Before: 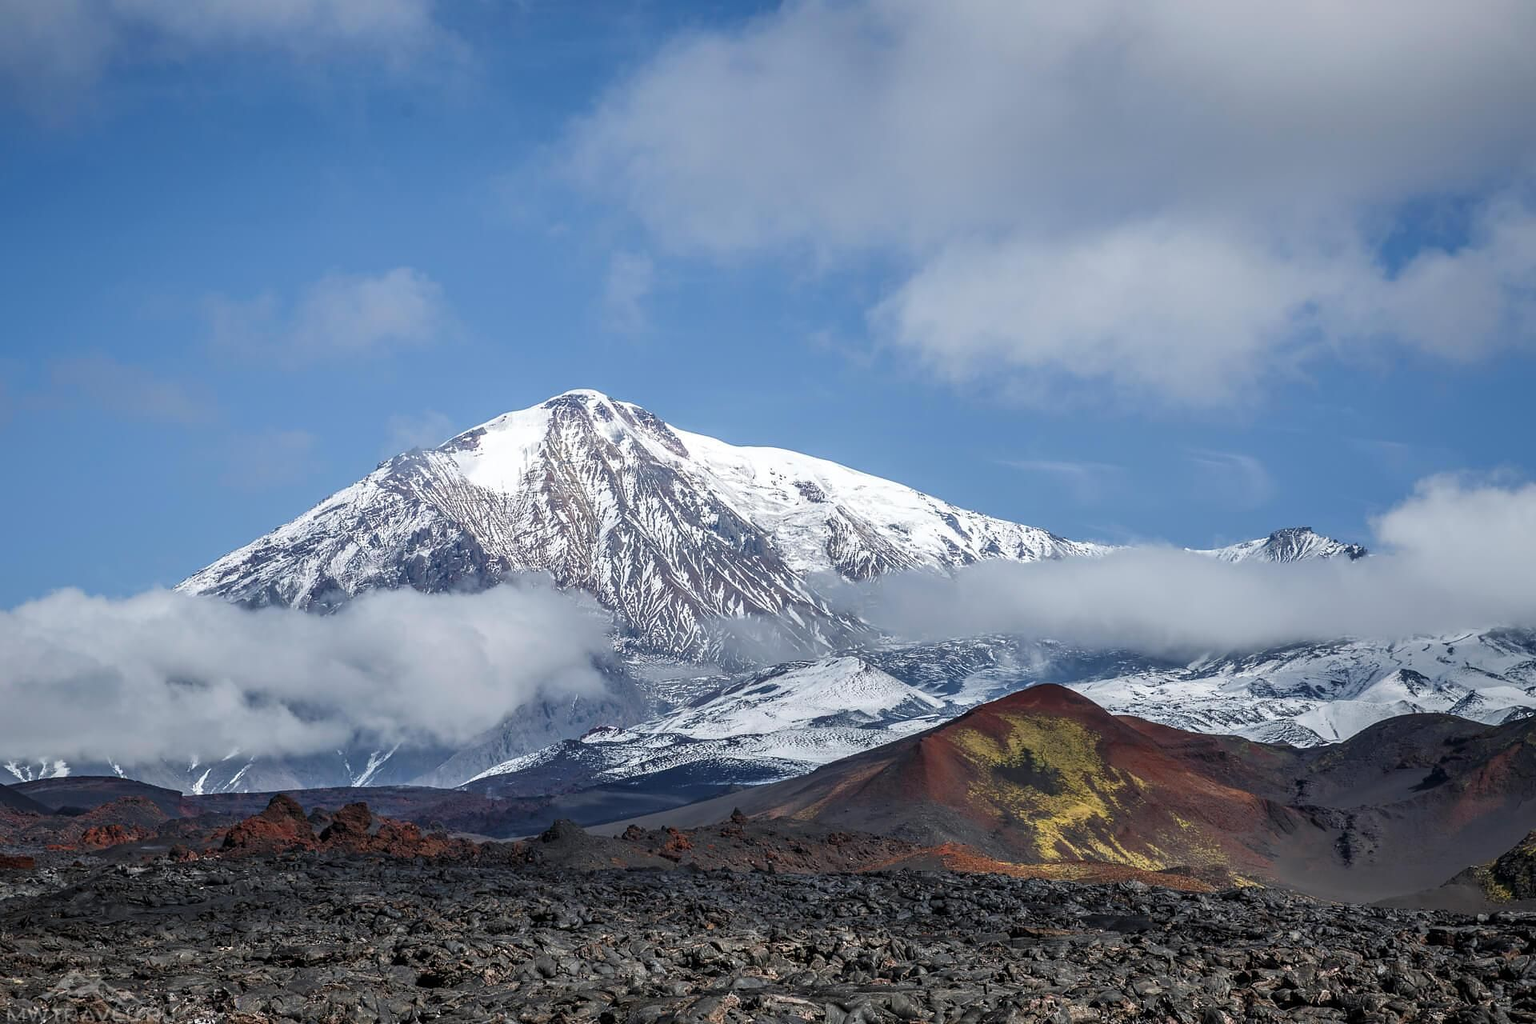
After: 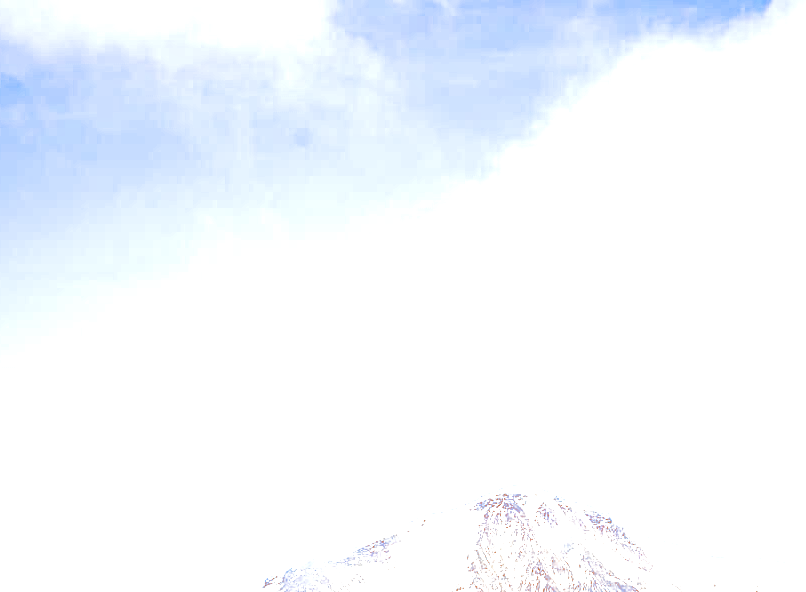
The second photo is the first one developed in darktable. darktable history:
exposure: black level correction 0.001, exposure 1.822 EV, compensate exposure bias true, compensate highlight preservation false
split-toning: shadows › hue 26°, shadows › saturation 0.92, highlights › hue 40°, highlights › saturation 0.92, balance -63, compress 0%
local contrast: detail 110%
crop and rotate: left 10.817%, top 0.062%, right 47.194%, bottom 53.626%
